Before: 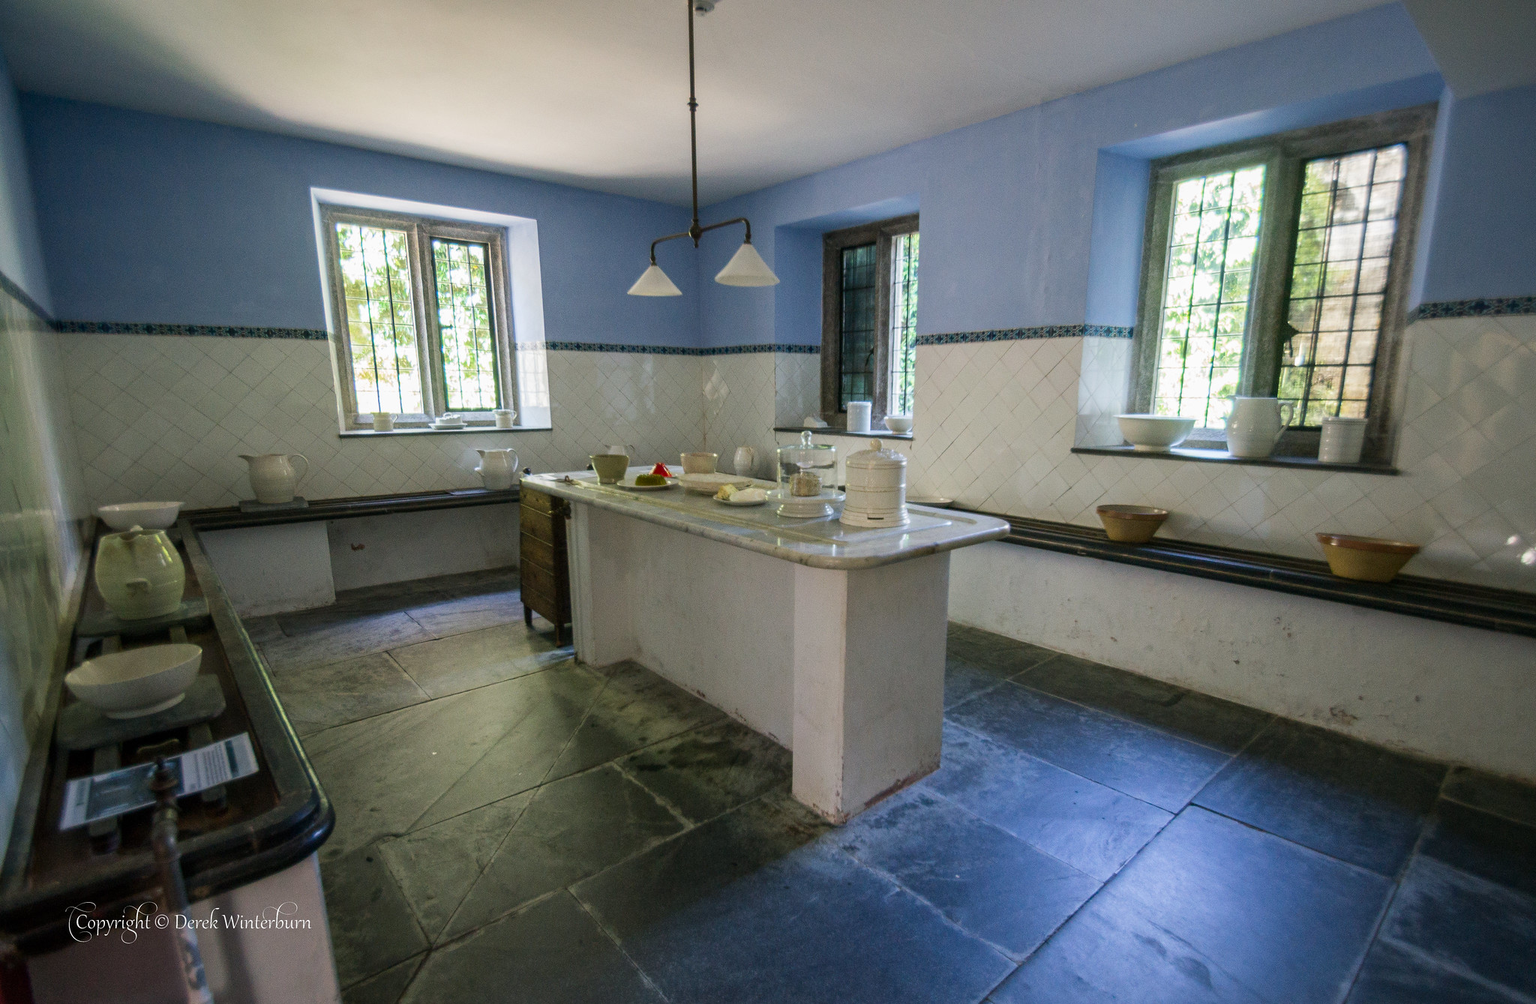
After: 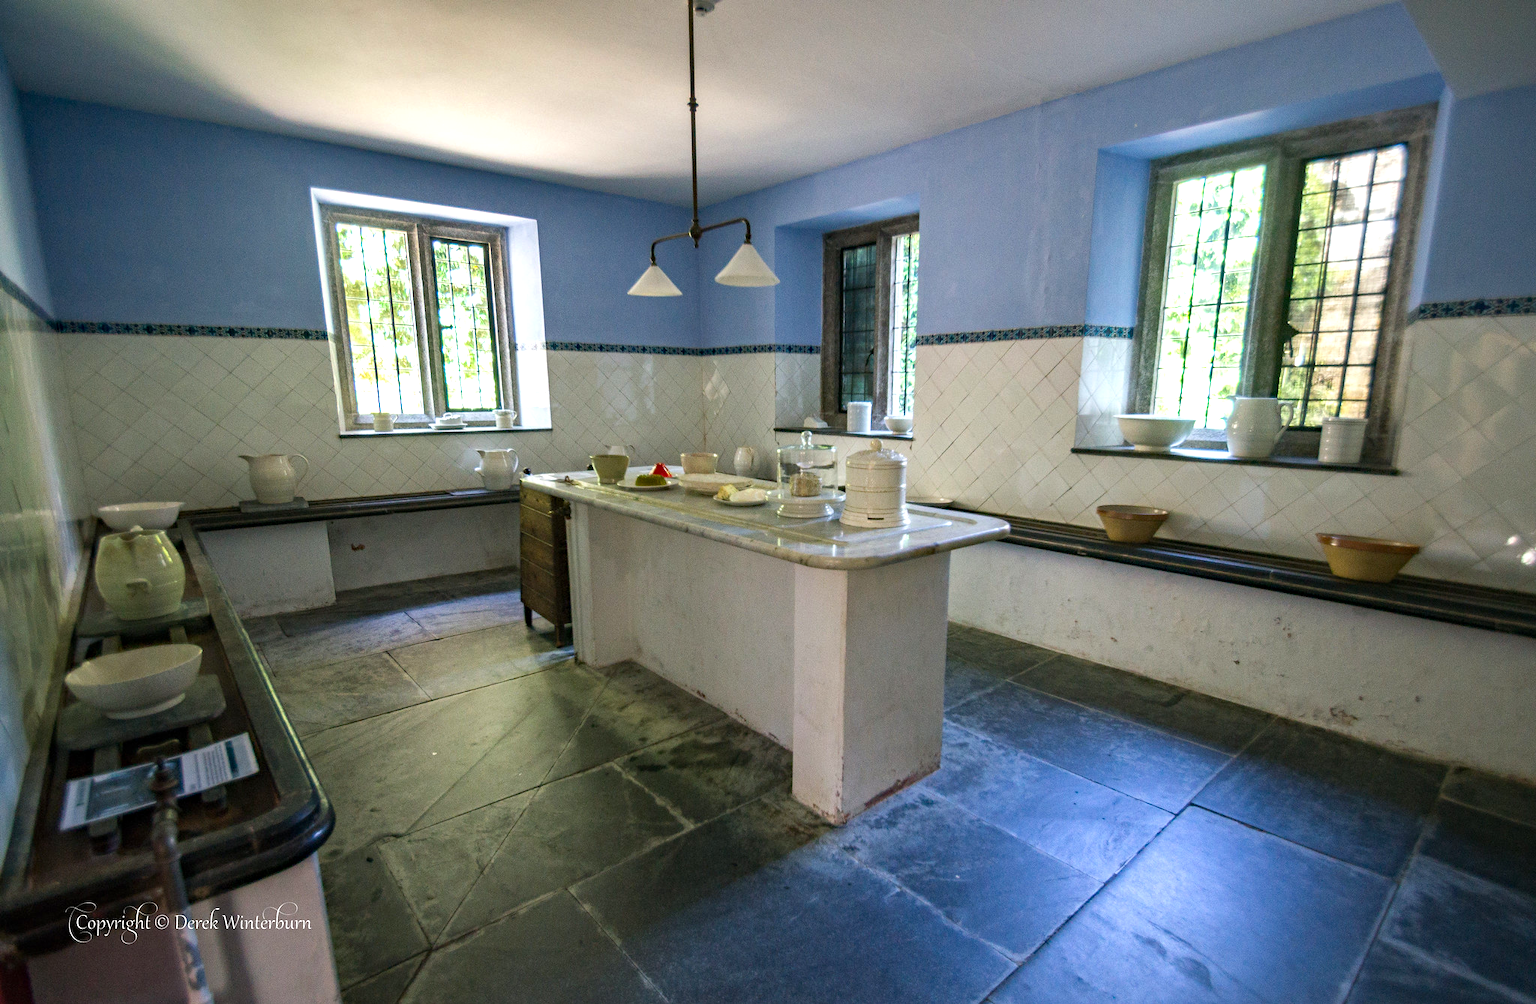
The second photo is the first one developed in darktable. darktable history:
shadows and highlights: shadows 4.7, soften with gaussian
haze removal: compatibility mode true, adaptive false
exposure: black level correction 0, exposure 0.498 EV, compensate exposure bias true, compensate highlight preservation false
